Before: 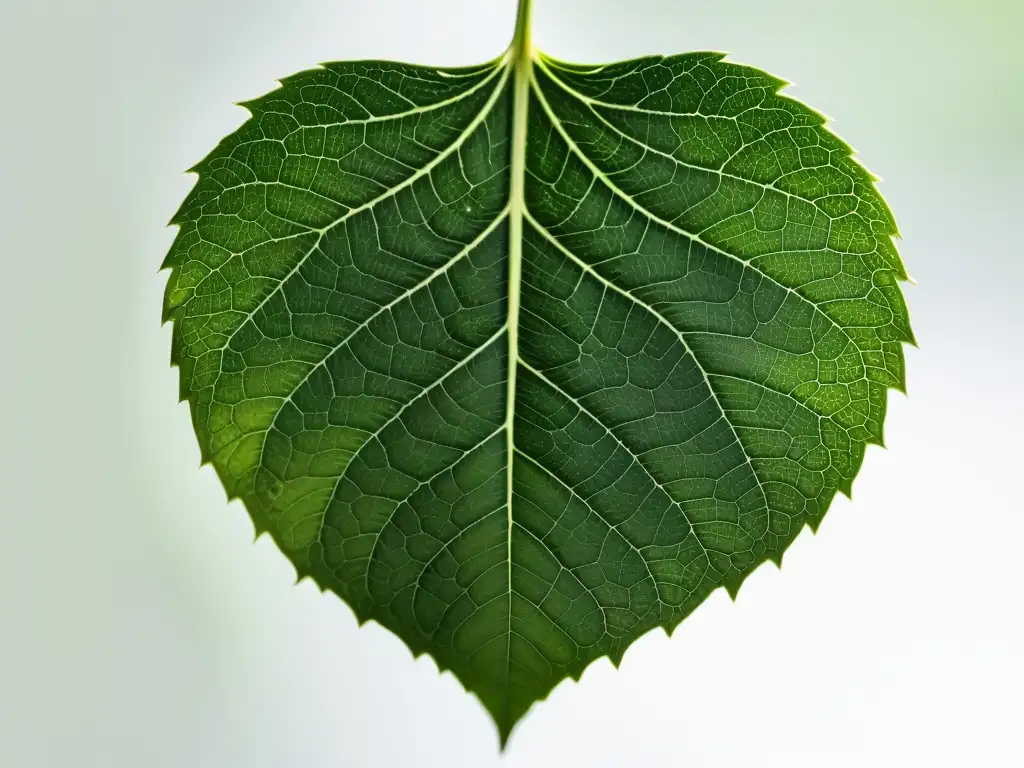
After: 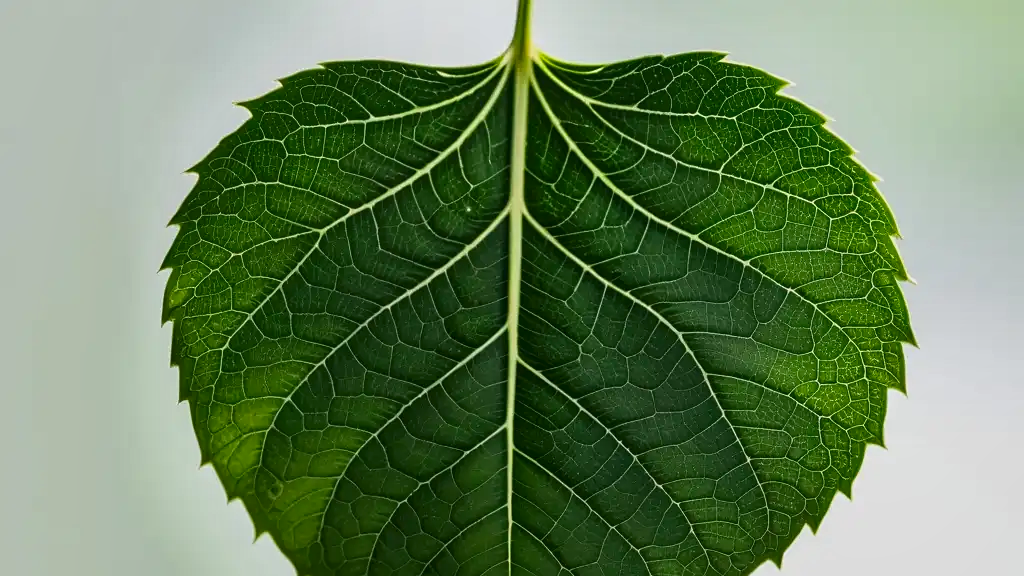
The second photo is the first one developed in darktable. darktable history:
crop: bottom 24.984%
contrast brightness saturation: contrast 0.069, brightness -0.125, saturation 0.049
sharpen: amount 0.201
local contrast: detail 110%
exposure: exposure -0.147 EV, compensate highlight preservation false
